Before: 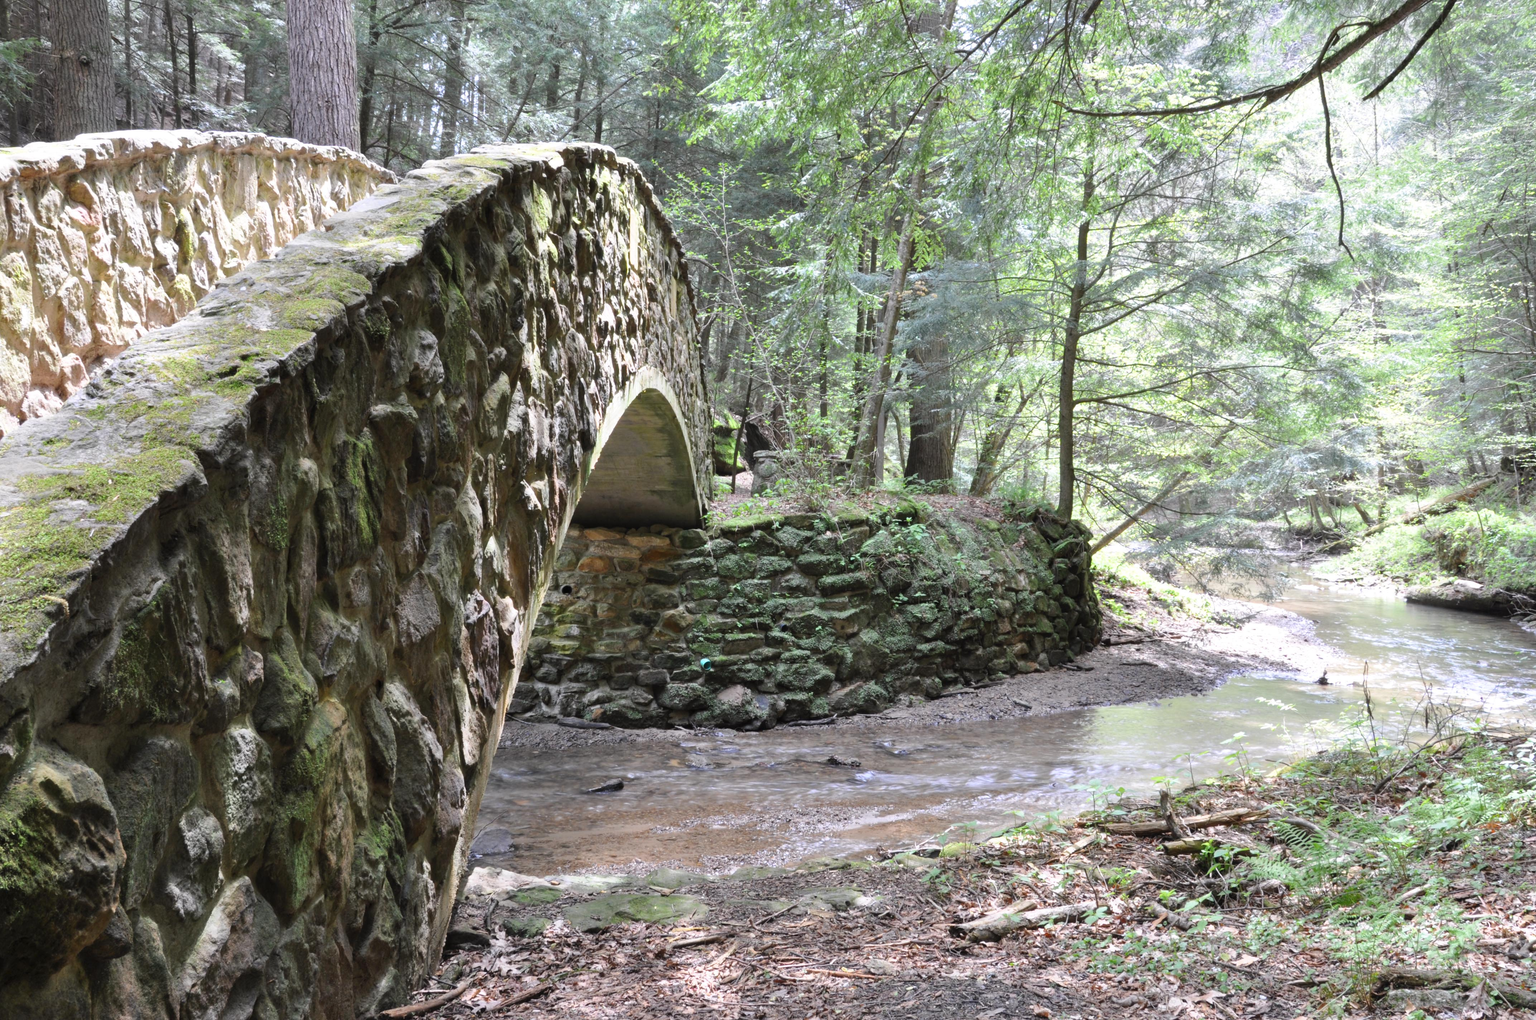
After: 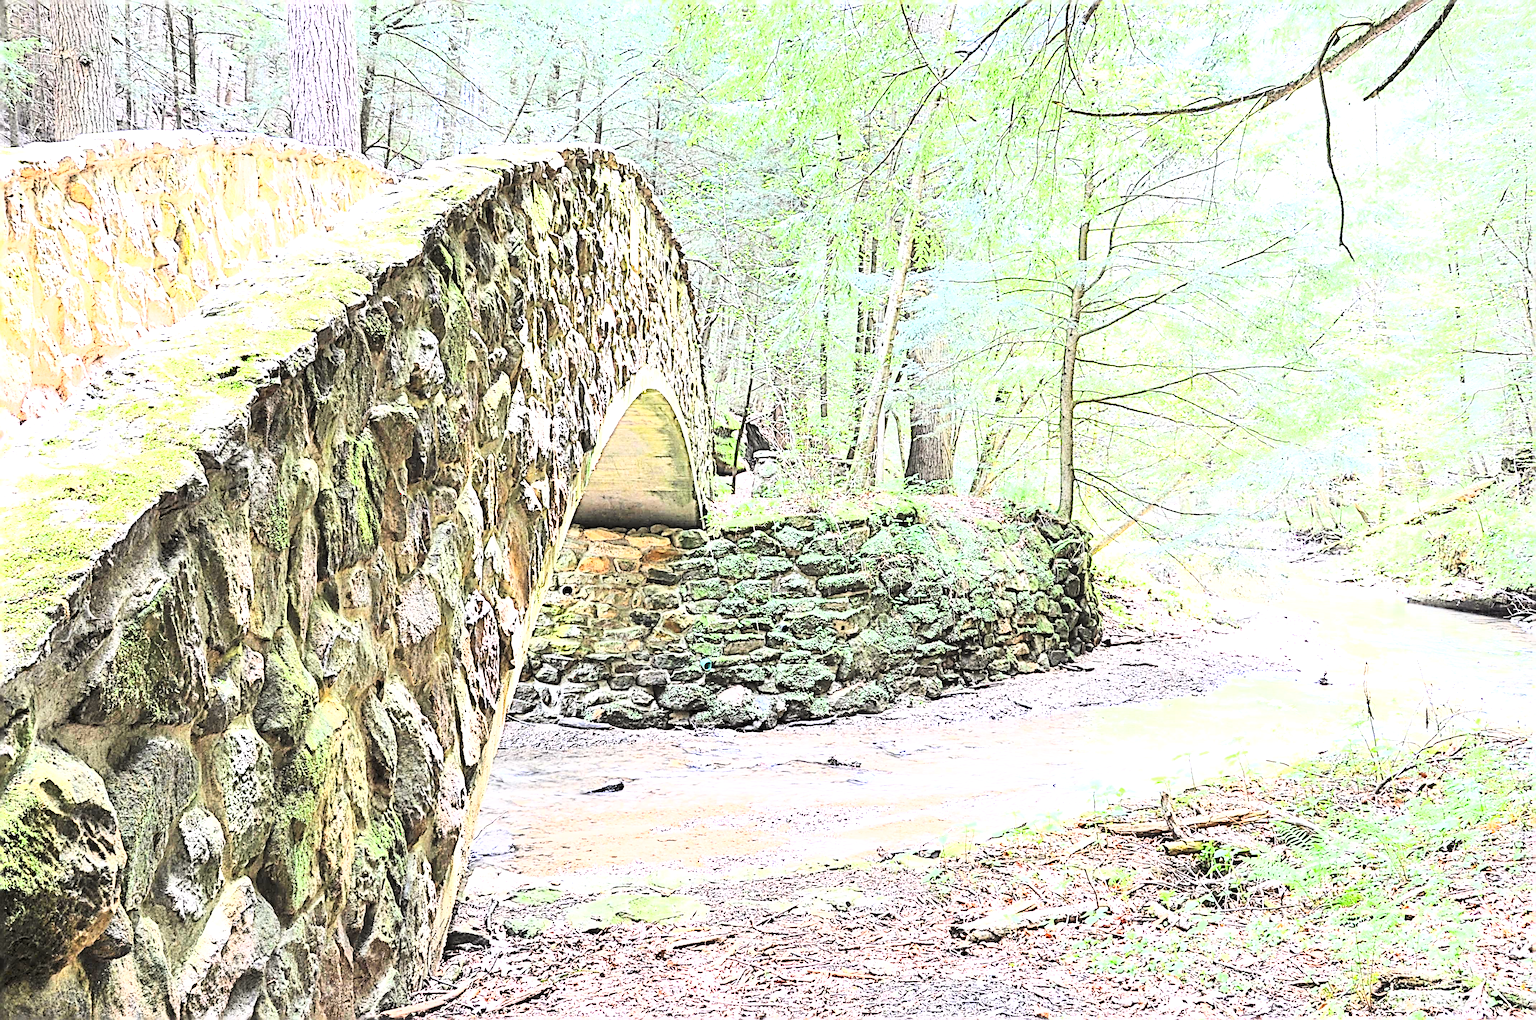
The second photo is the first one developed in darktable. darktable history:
sharpen: radius 4.026, amount 1.997
exposure: exposure 1.995 EV, compensate exposure bias true, compensate highlight preservation false
base curve: curves: ch0 [(0, 0) (0.007, 0.004) (0.027, 0.03) (0.046, 0.07) (0.207, 0.54) (0.442, 0.872) (0.673, 0.972) (1, 1)]
